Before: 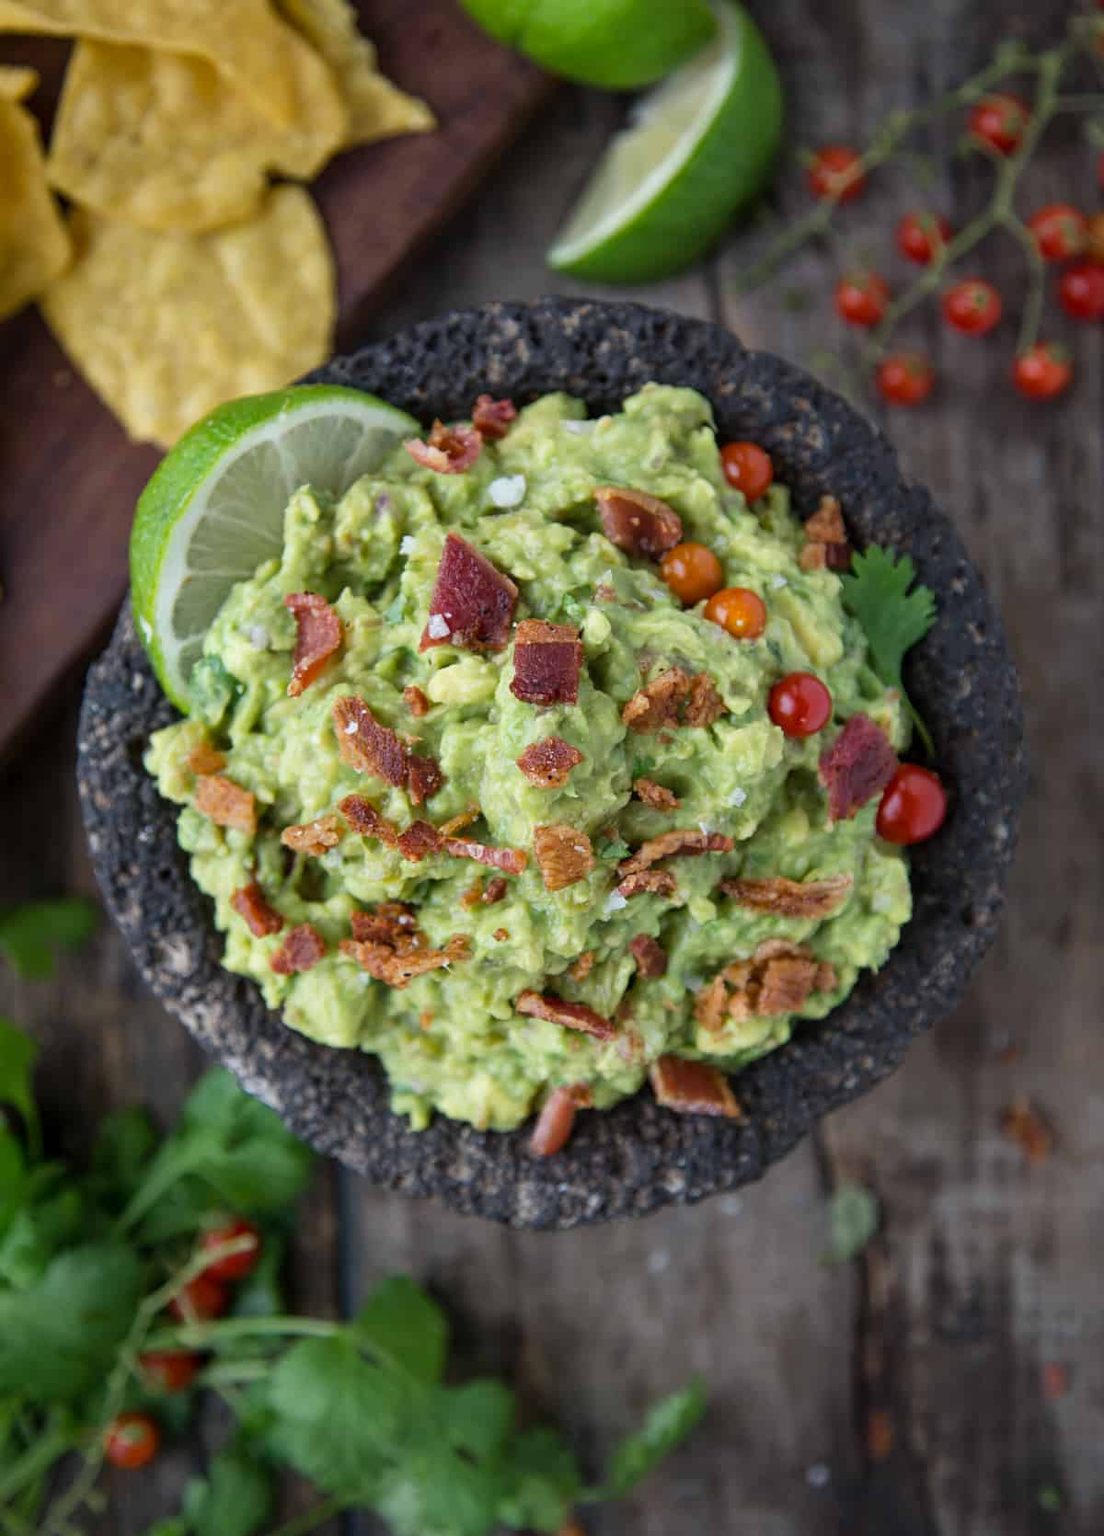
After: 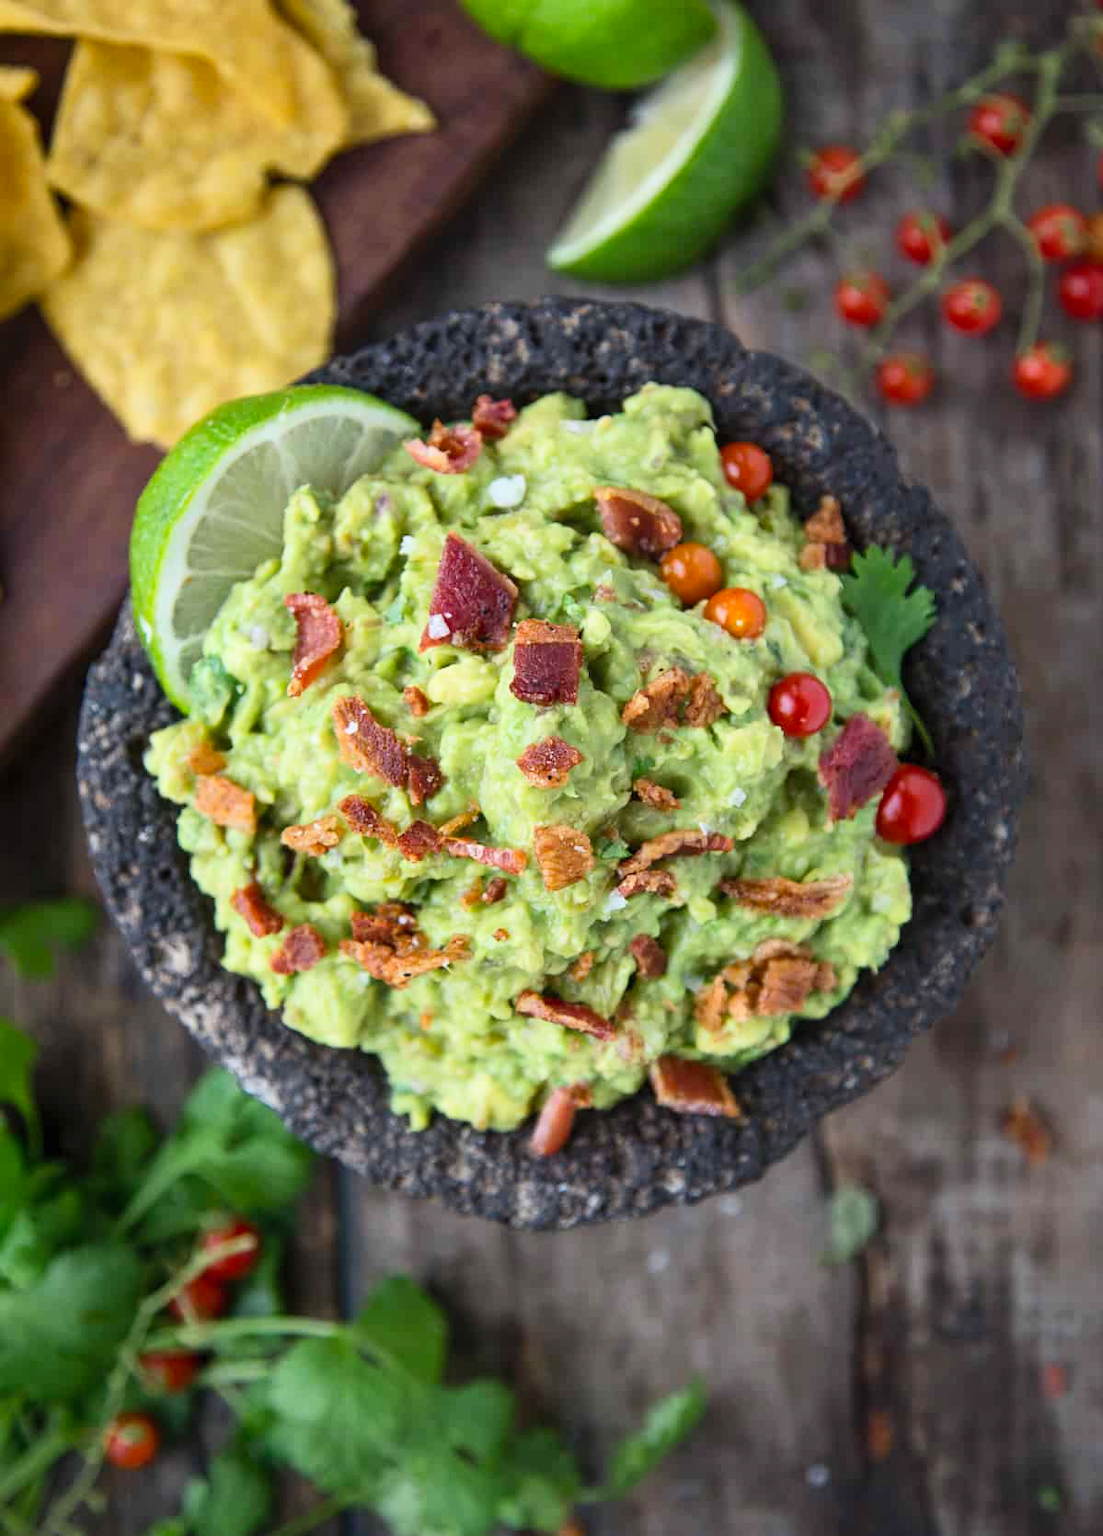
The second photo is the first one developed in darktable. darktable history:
contrast brightness saturation: contrast 0.199, brightness 0.16, saturation 0.217
